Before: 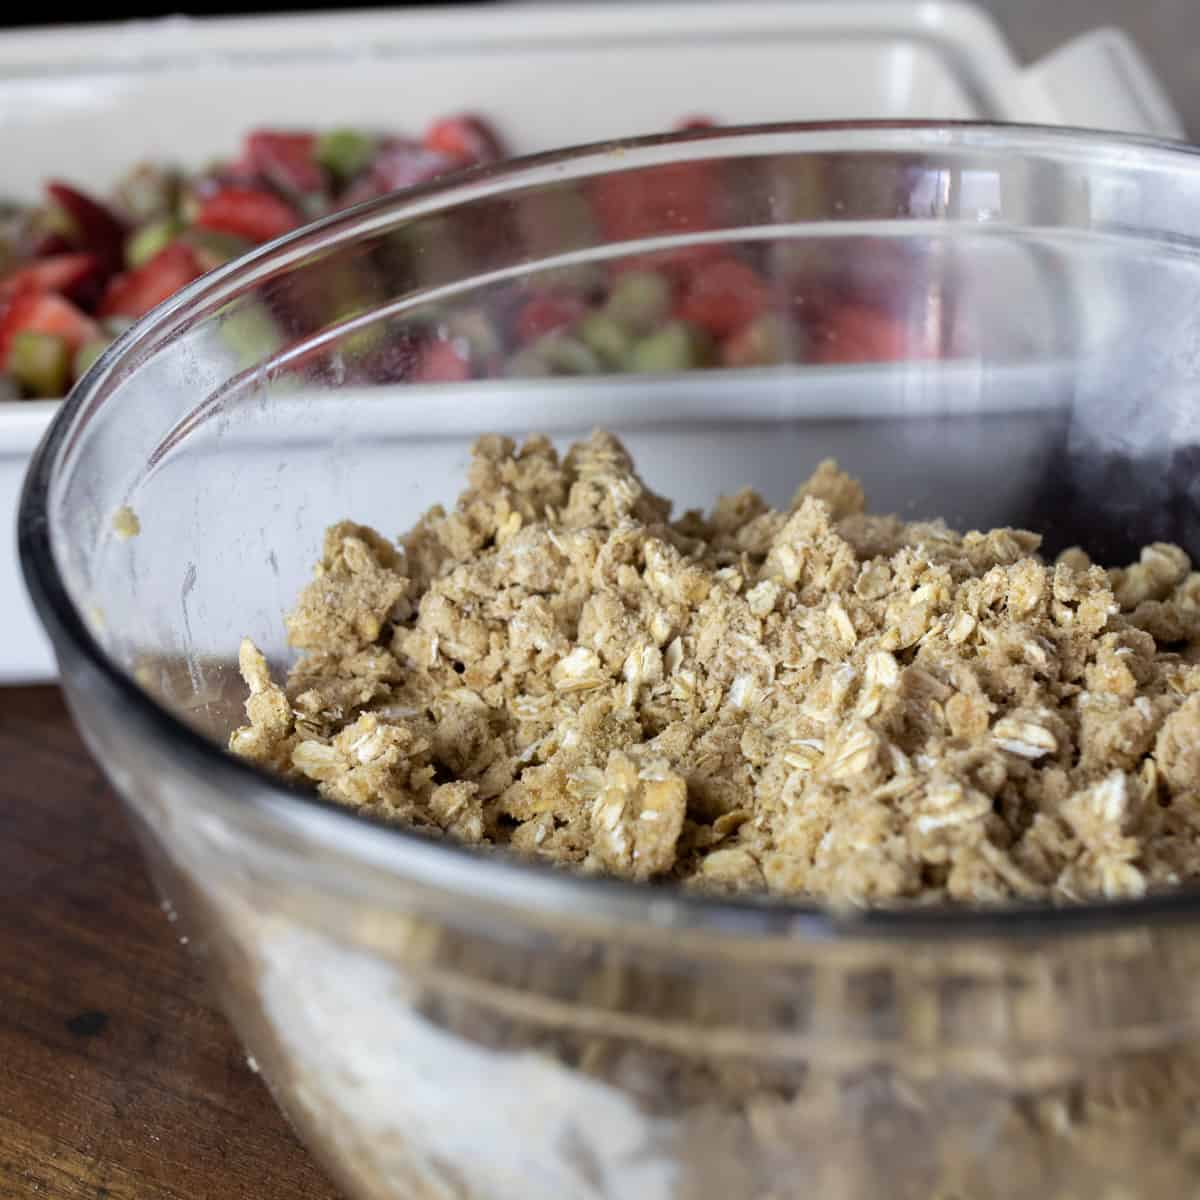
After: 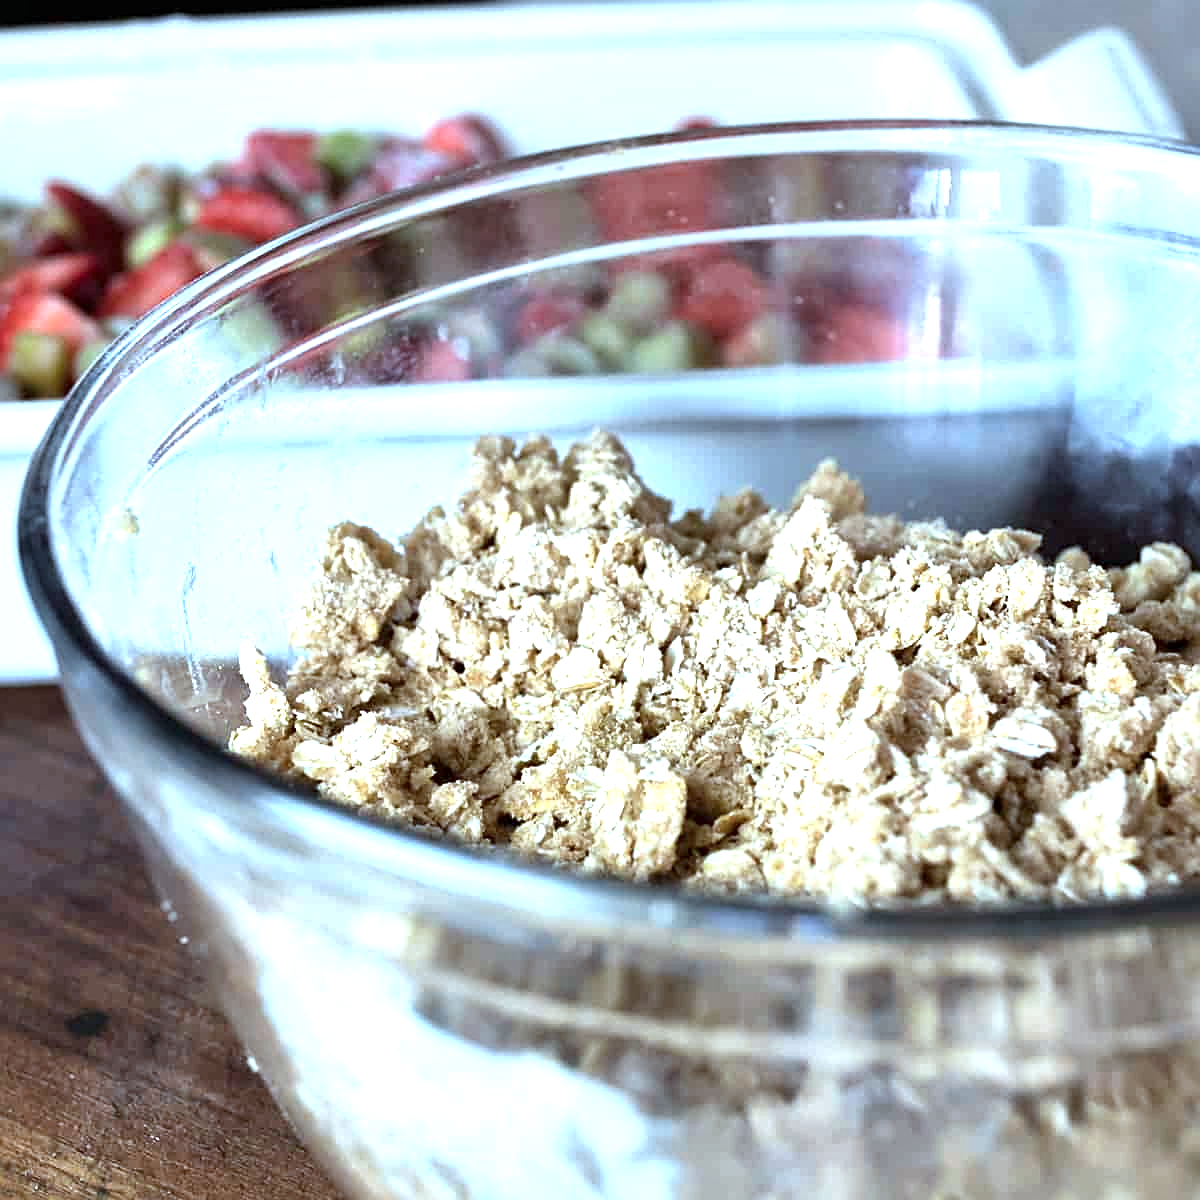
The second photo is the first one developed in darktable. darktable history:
exposure: black level correction 0, exposure 1.095 EV, compensate highlight preservation false
color correction: highlights a* -9.58, highlights b* -21.08
sharpen: on, module defaults
local contrast: mode bilateral grid, contrast 20, coarseness 50, detail 150%, midtone range 0.2
